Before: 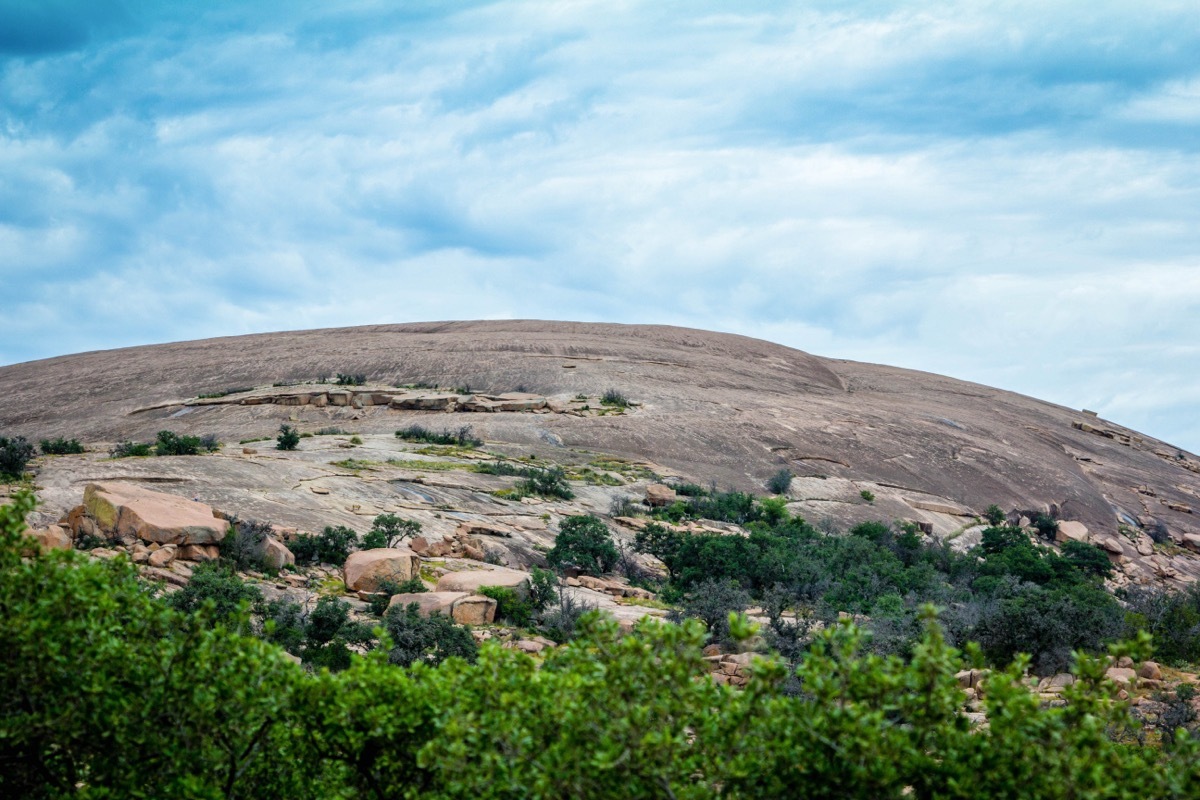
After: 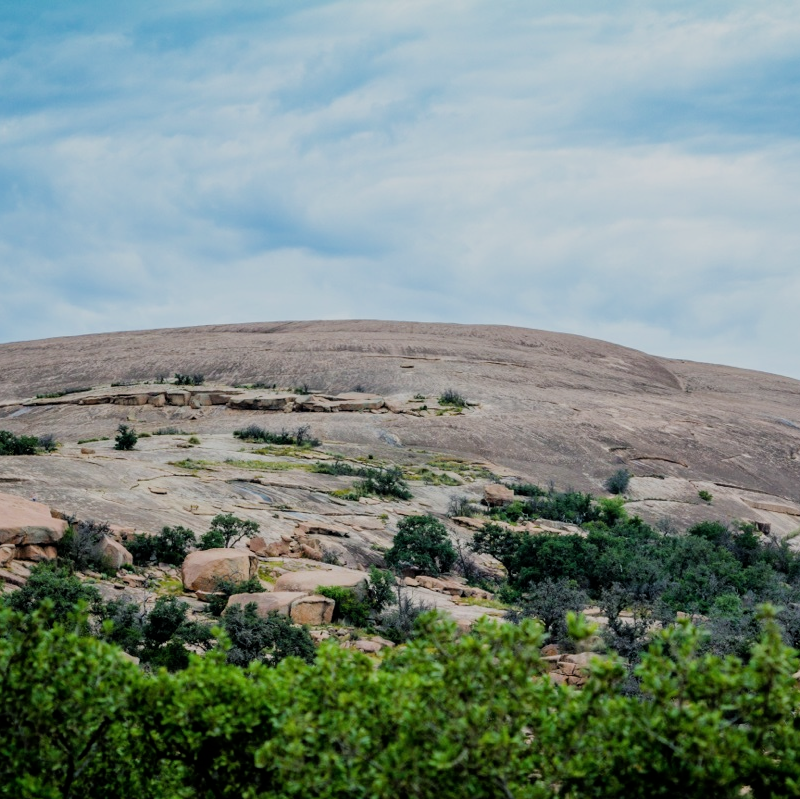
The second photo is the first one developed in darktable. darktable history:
crop and rotate: left 13.537%, right 19.796%
filmic rgb: black relative exposure -7.65 EV, white relative exposure 4.56 EV, hardness 3.61
